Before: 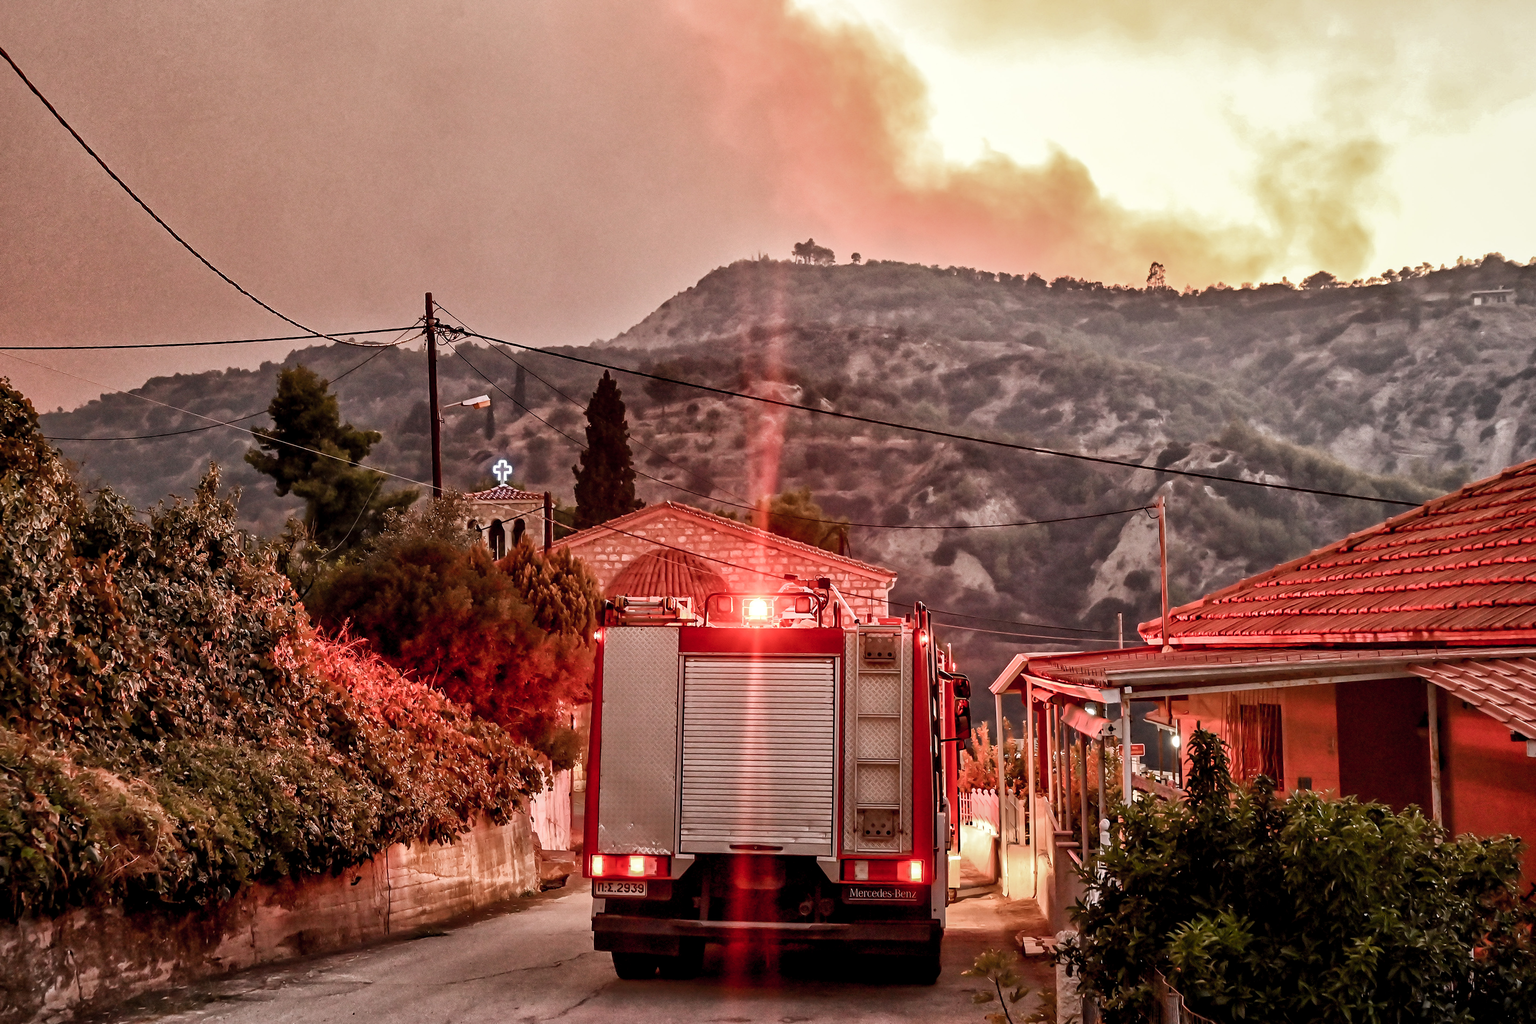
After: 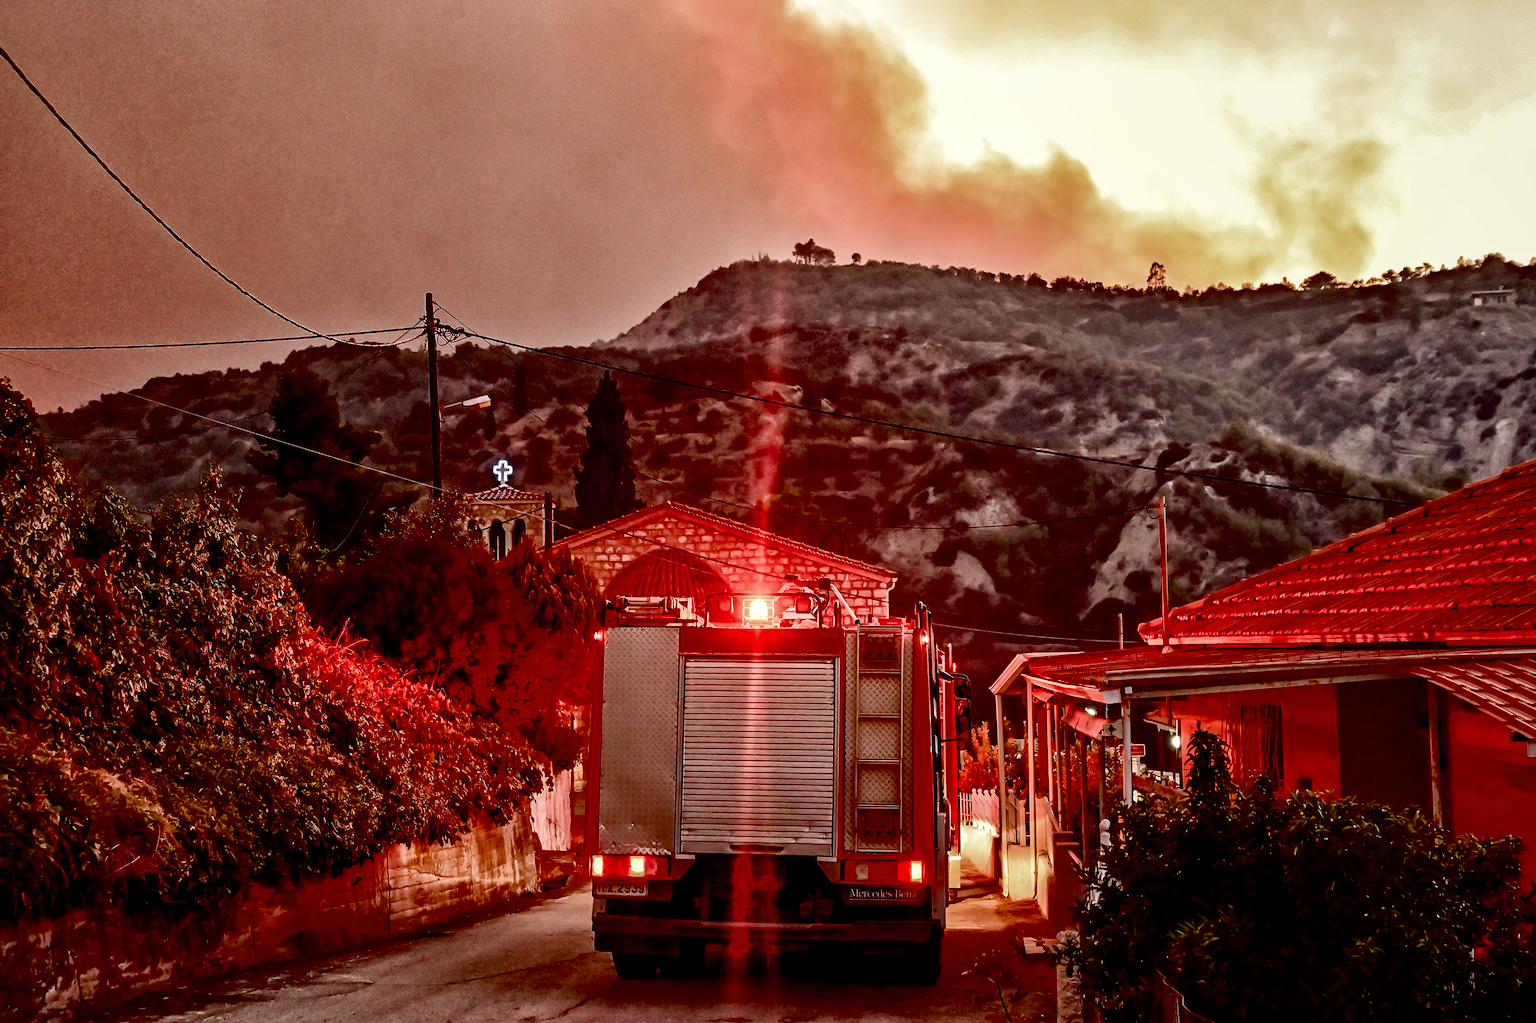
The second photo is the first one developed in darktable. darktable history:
exposure: black level correction 0.058, compensate highlight preservation false
contrast brightness saturation: contrast 0.067, brightness -0.137, saturation 0.115
